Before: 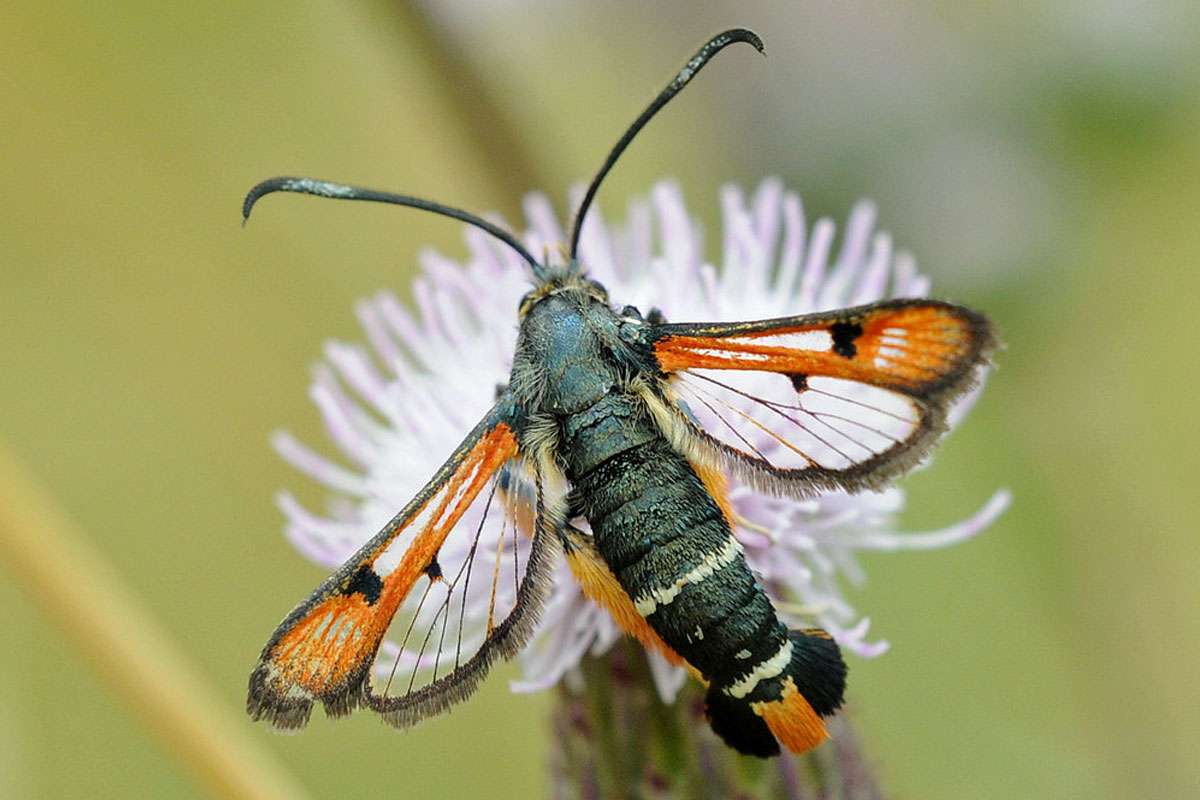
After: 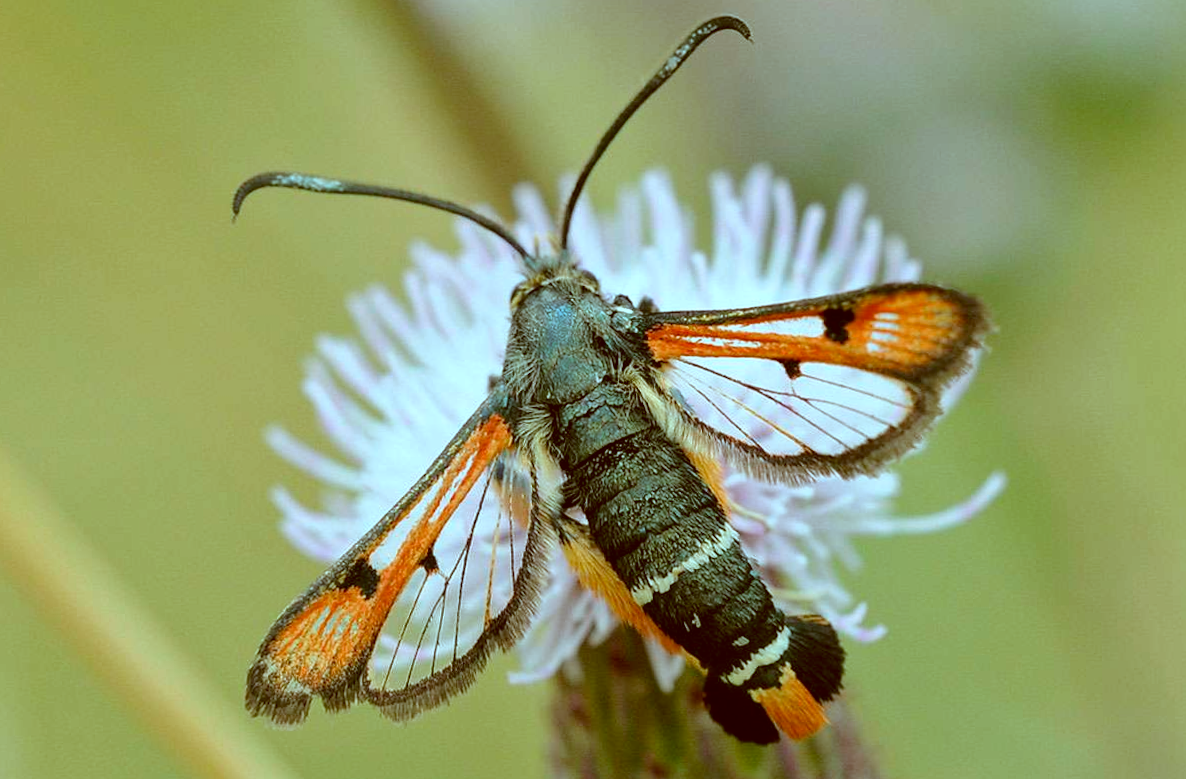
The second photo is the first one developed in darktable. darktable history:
color correction: highlights a* -14.62, highlights b* -16.22, shadows a* 10.12, shadows b* 29.4
rotate and perspective: rotation -1°, crop left 0.011, crop right 0.989, crop top 0.025, crop bottom 0.975
